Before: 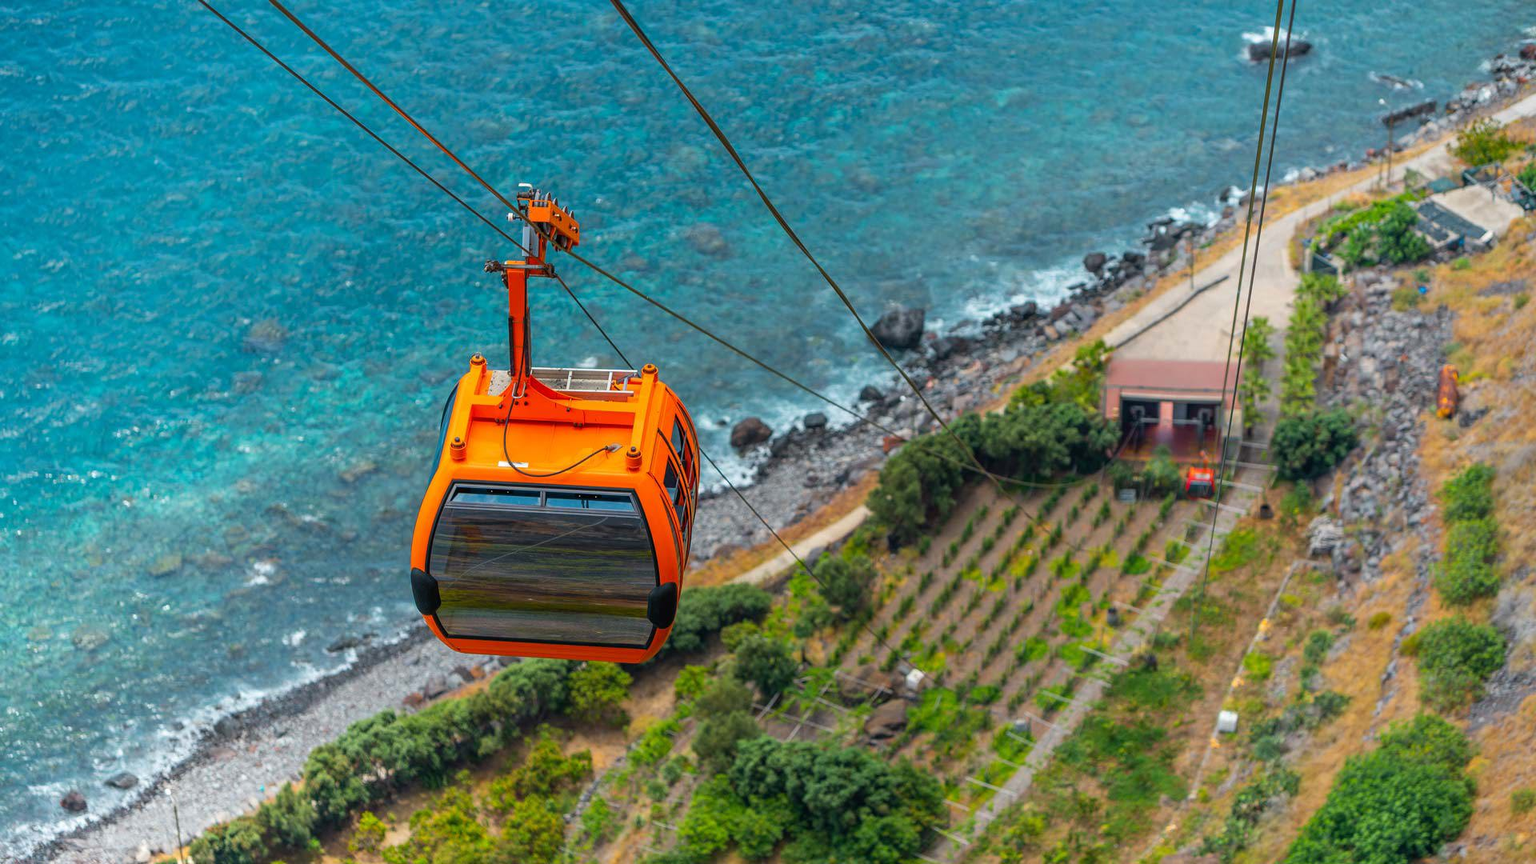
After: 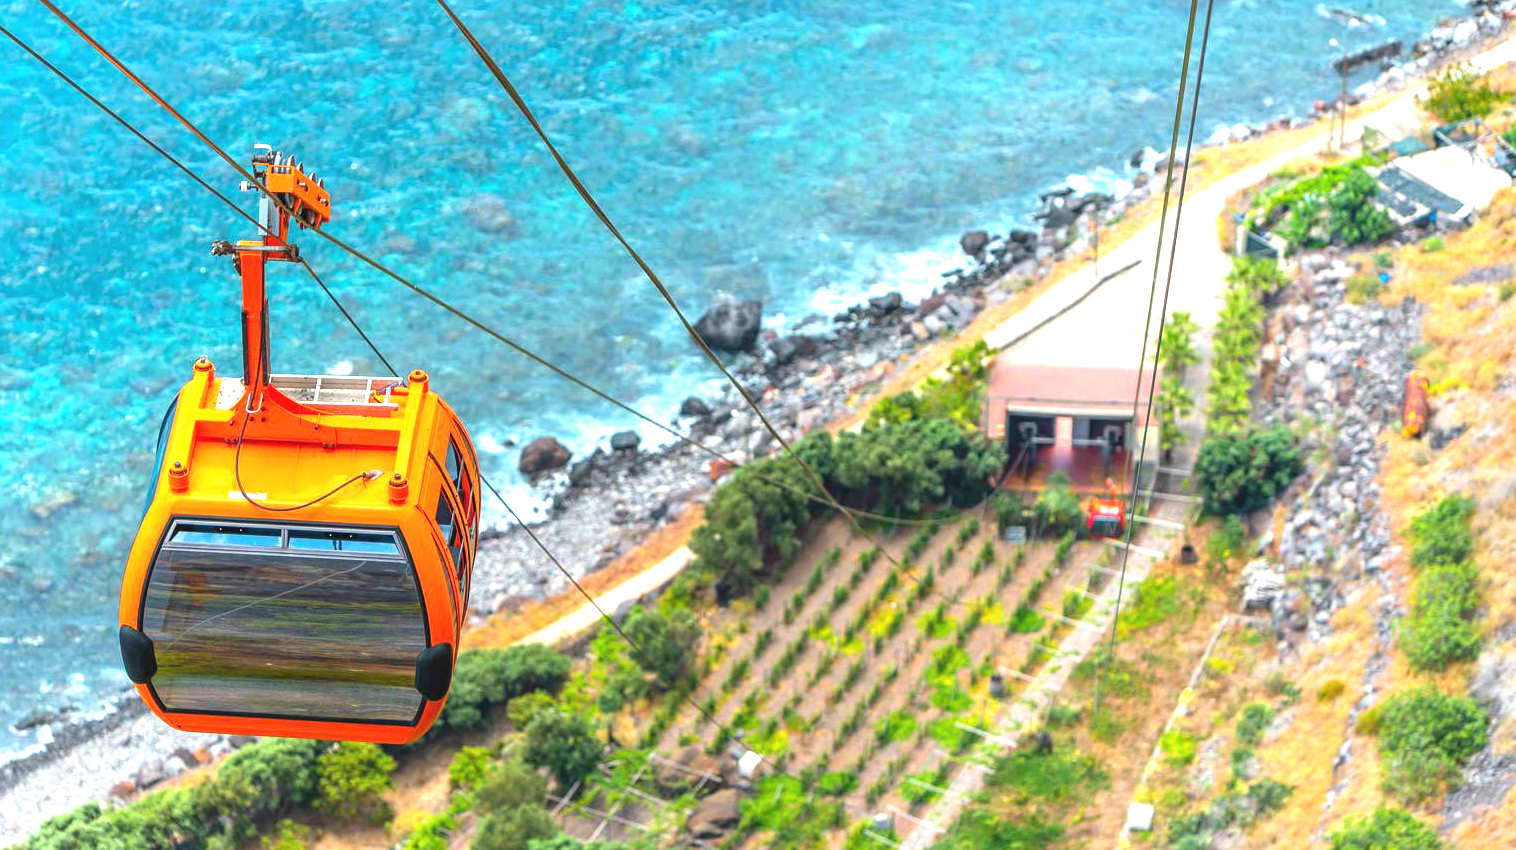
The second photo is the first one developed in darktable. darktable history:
tone equalizer: on, module defaults
exposure: black level correction -0.002, exposure 1.352 EV, compensate highlight preservation false
crop and rotate: left 20.529%, top 7.89%, right 0.485%, bottom 13.344%
